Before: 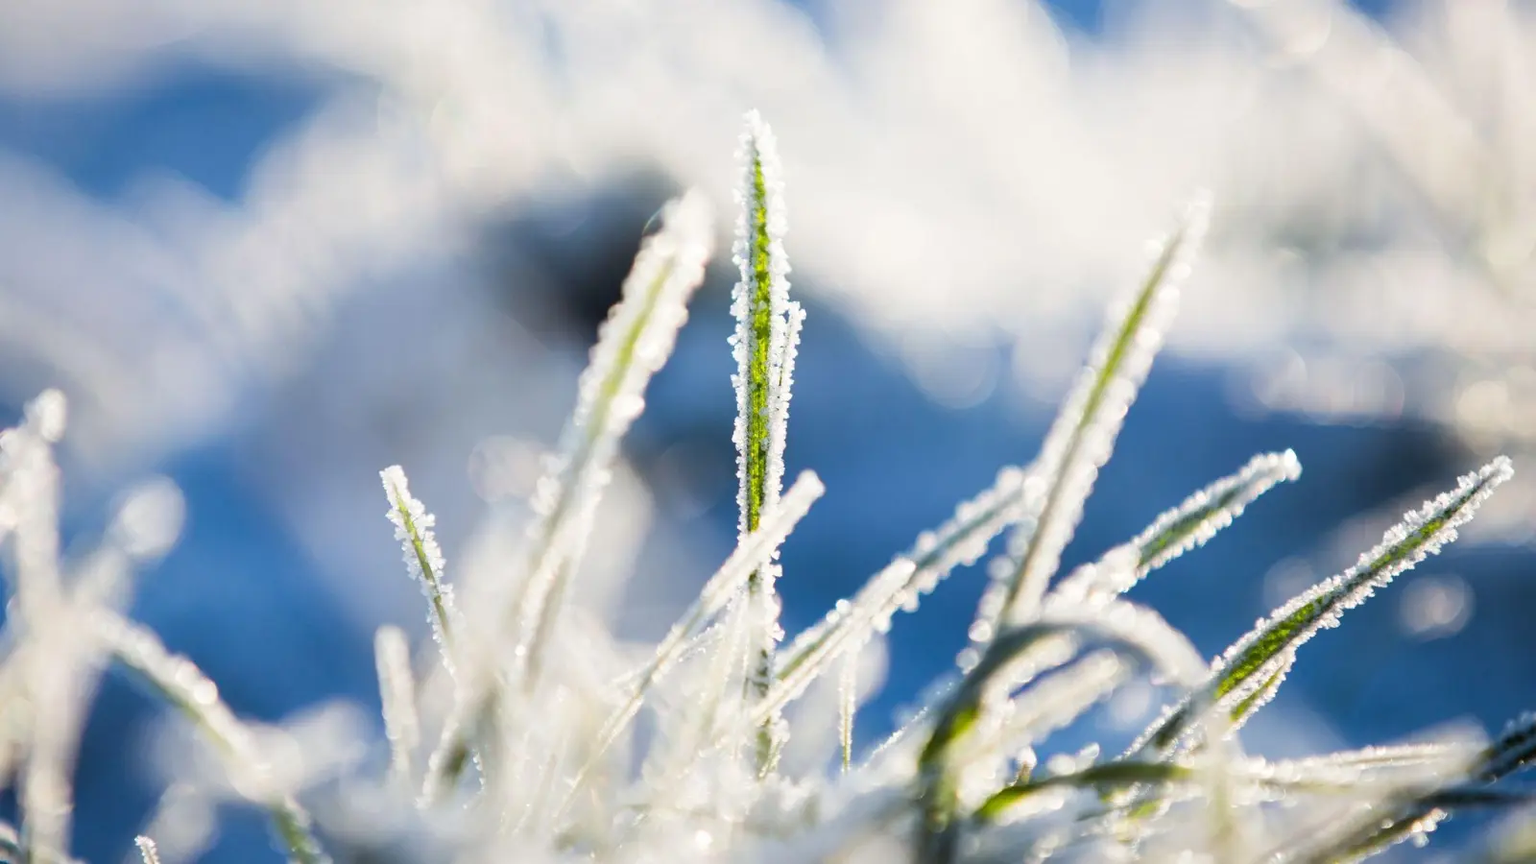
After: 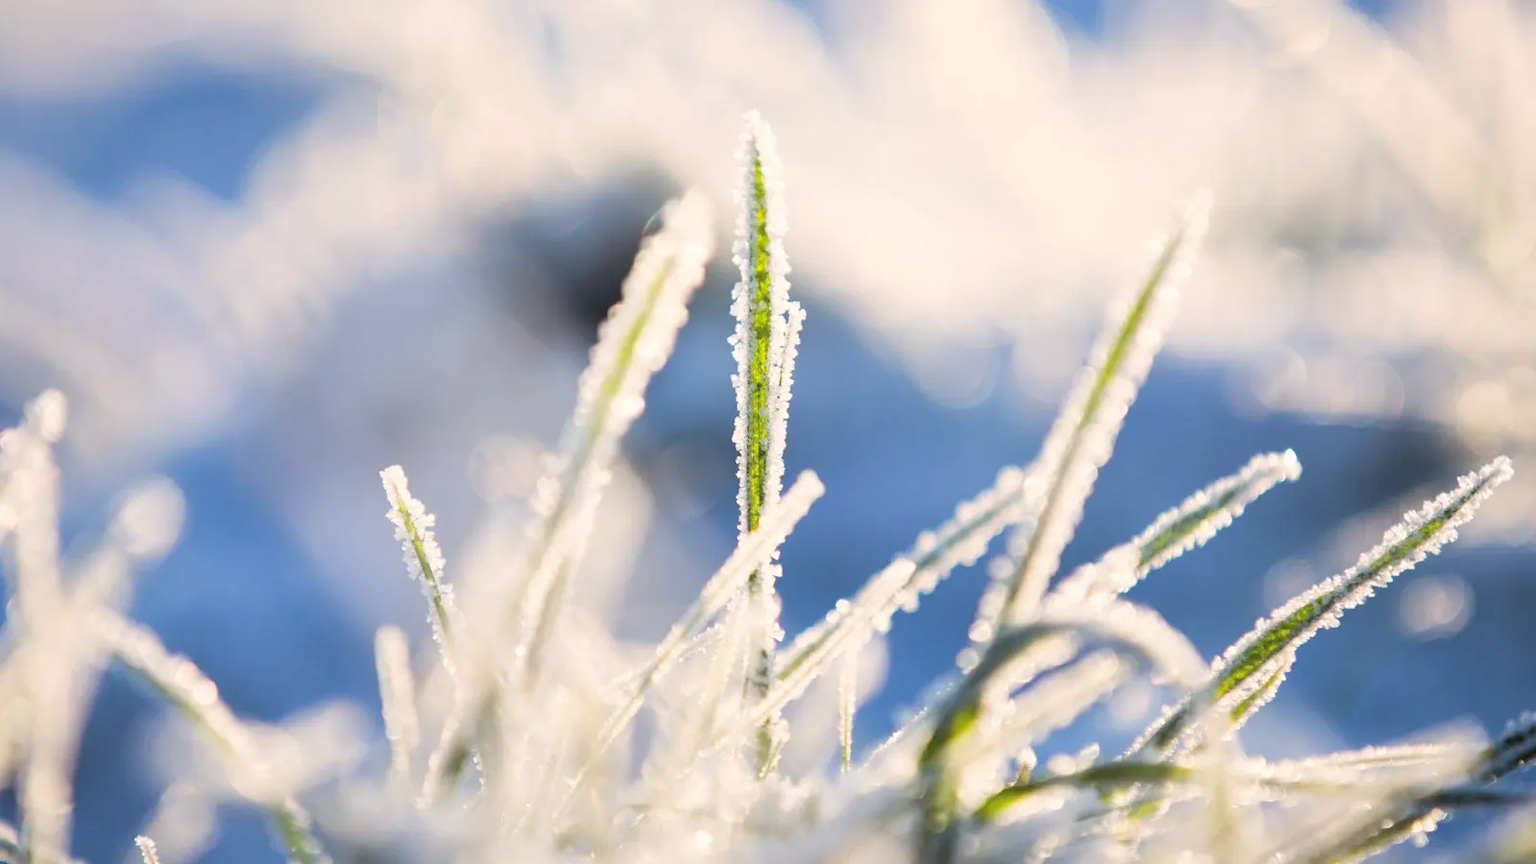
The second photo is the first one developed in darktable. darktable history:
color correction: highlights a* 3.83, highlights b* 5.12
contrast brightness saturation: brightness 0.154
shadows and highlights: shadows 25.71, highlights -24.96, highlights color adjustment 52.54%
